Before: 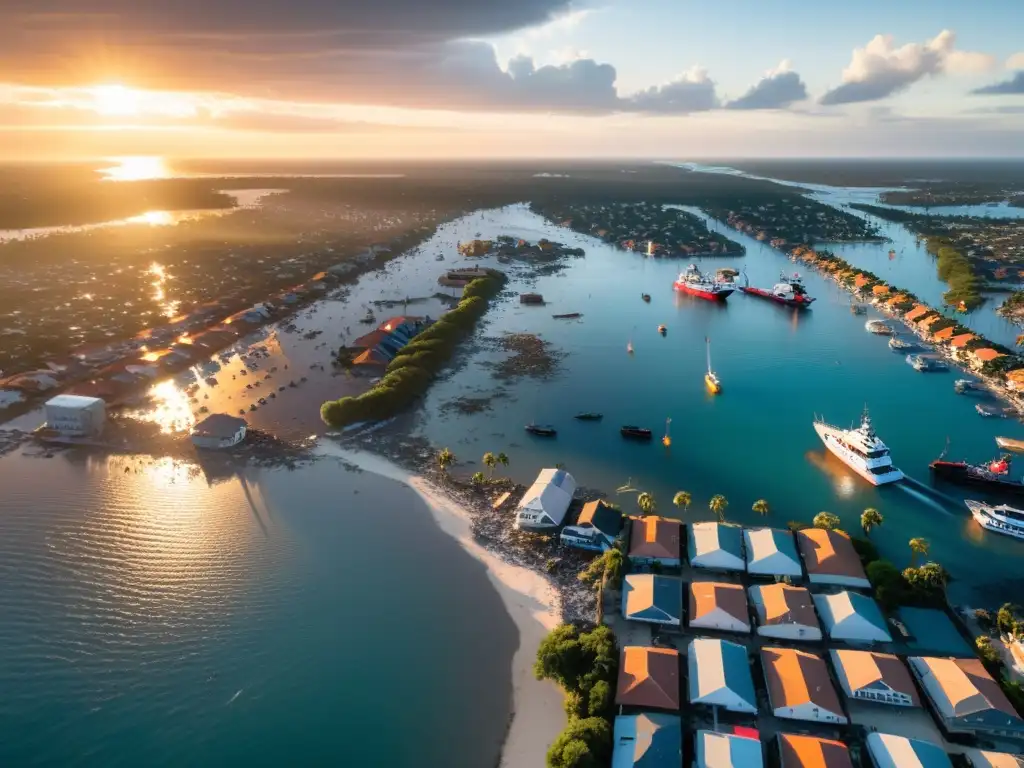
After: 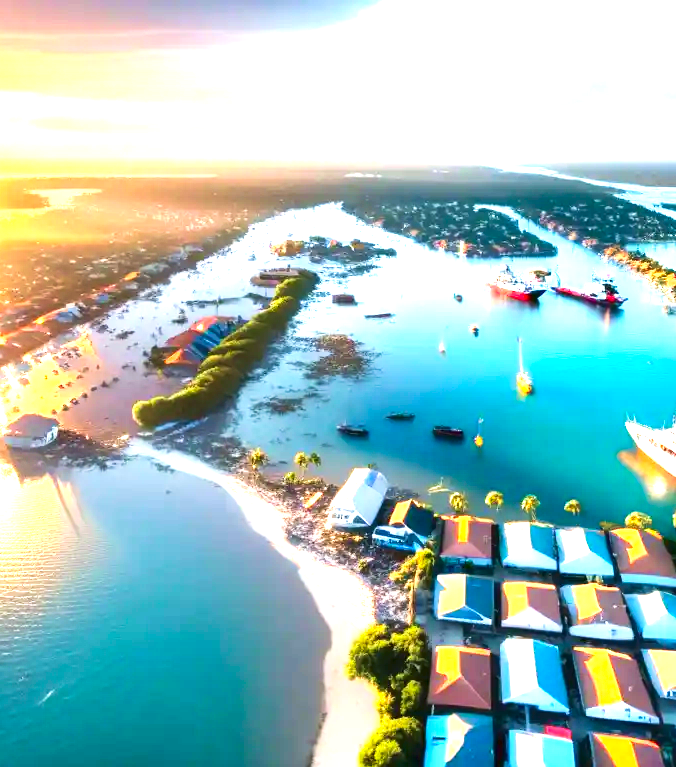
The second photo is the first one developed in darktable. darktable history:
velvia: on, module defaults
crop and rotate: left 18.442%, right 15.508%
shadows and highlights: shadows 20.55, highlights -20.99, soften with gaussian
exposure: black level correction 0, exposure 1.975 EV, compensate exposure bias true, compensate highlight preservation false
contrast brightness saturation: contrast 0.16, saturation 0.32
base curve: exposure shift 0, preserve colors none
